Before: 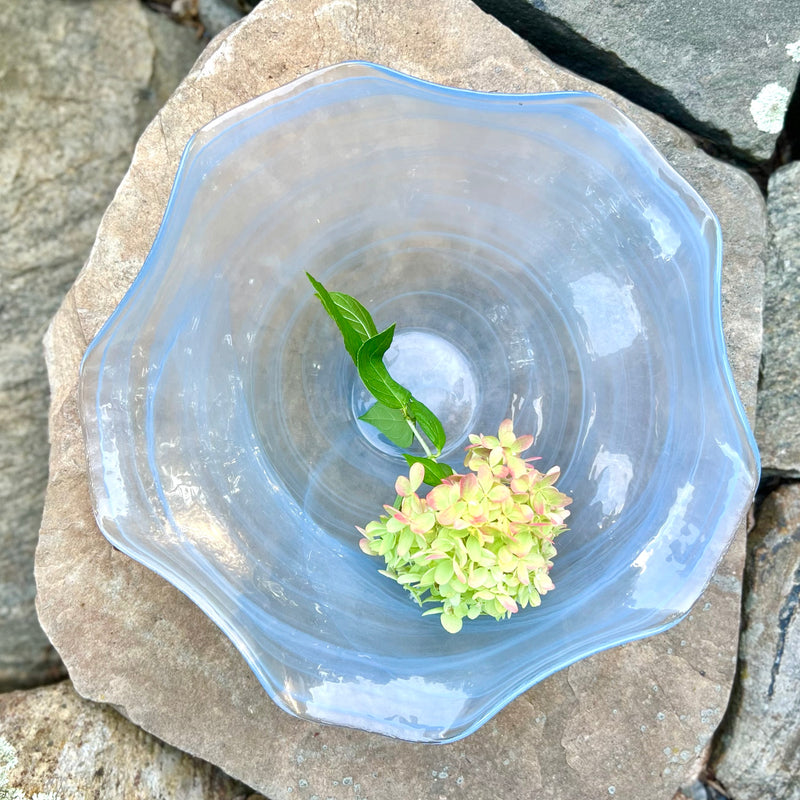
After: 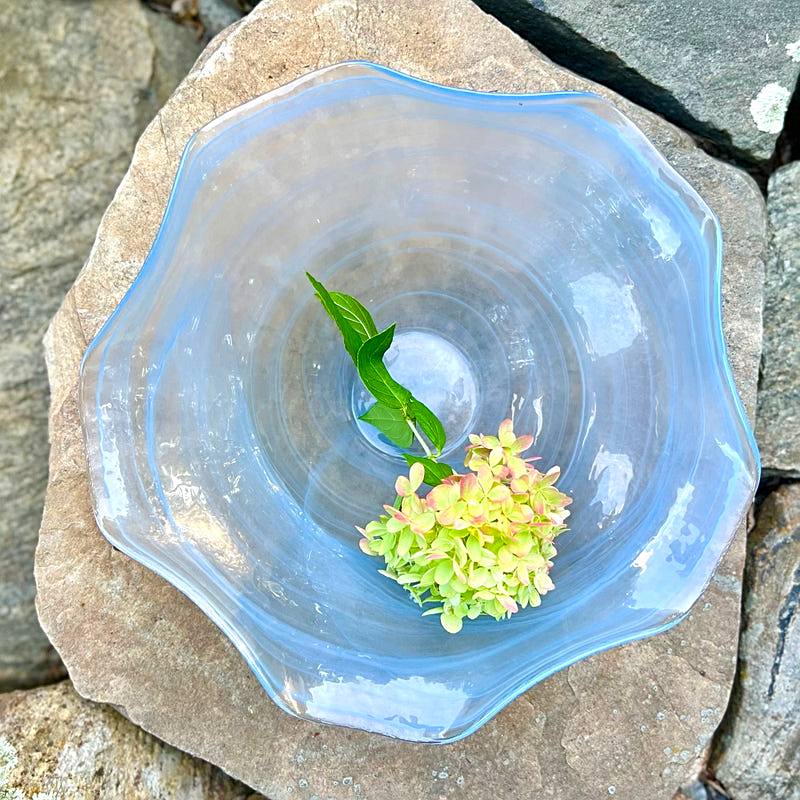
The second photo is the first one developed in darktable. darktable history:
color balance rgb: perceptual saturation grading › global saturation 25%, global vibrance 10%
sharpen: on, module defaults
